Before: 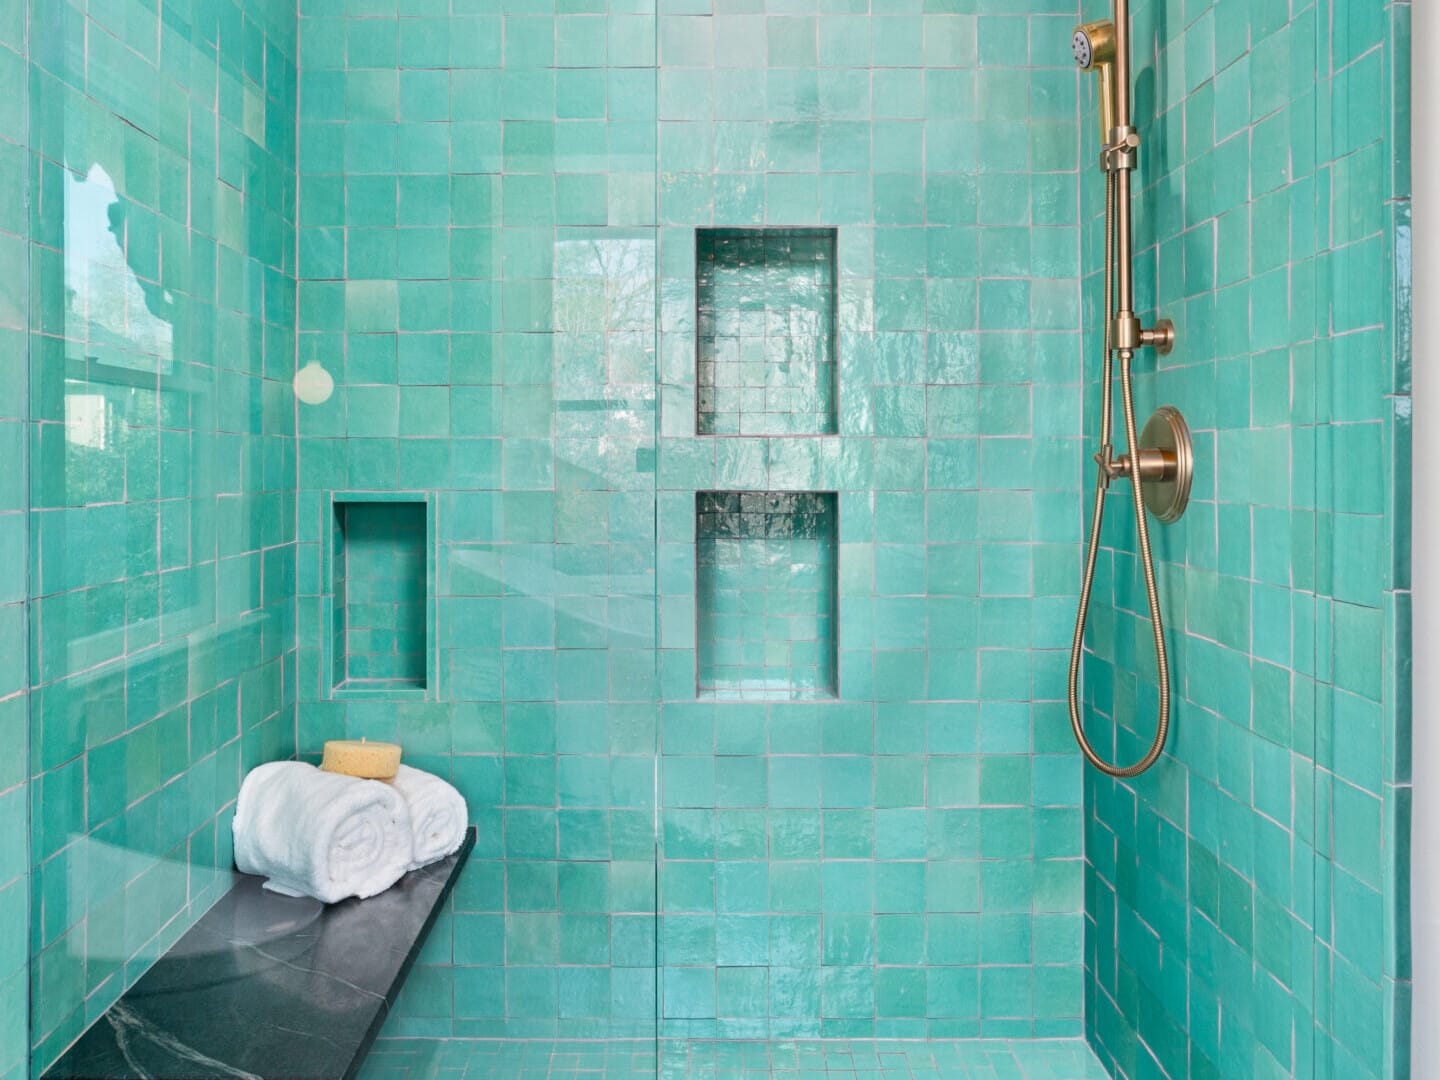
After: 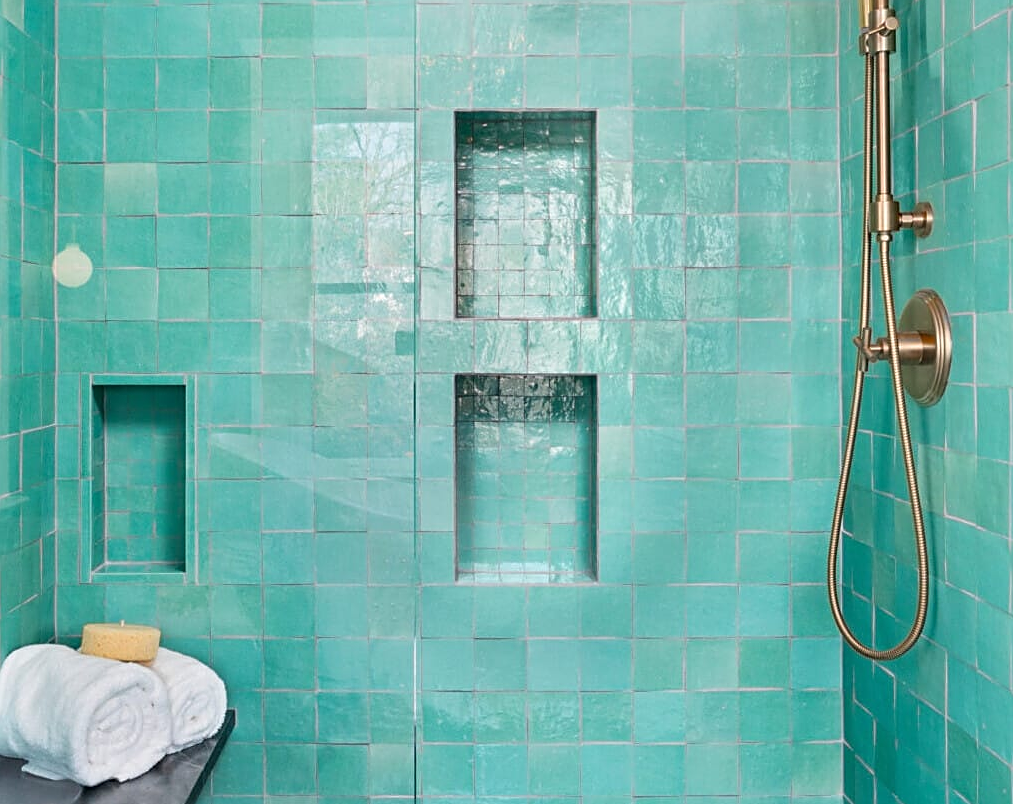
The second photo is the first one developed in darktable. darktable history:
crop and rotate: left 16.754%, top 10.86%, right 12.881%, bottom 14.681%
sharpen: on, module defaults
